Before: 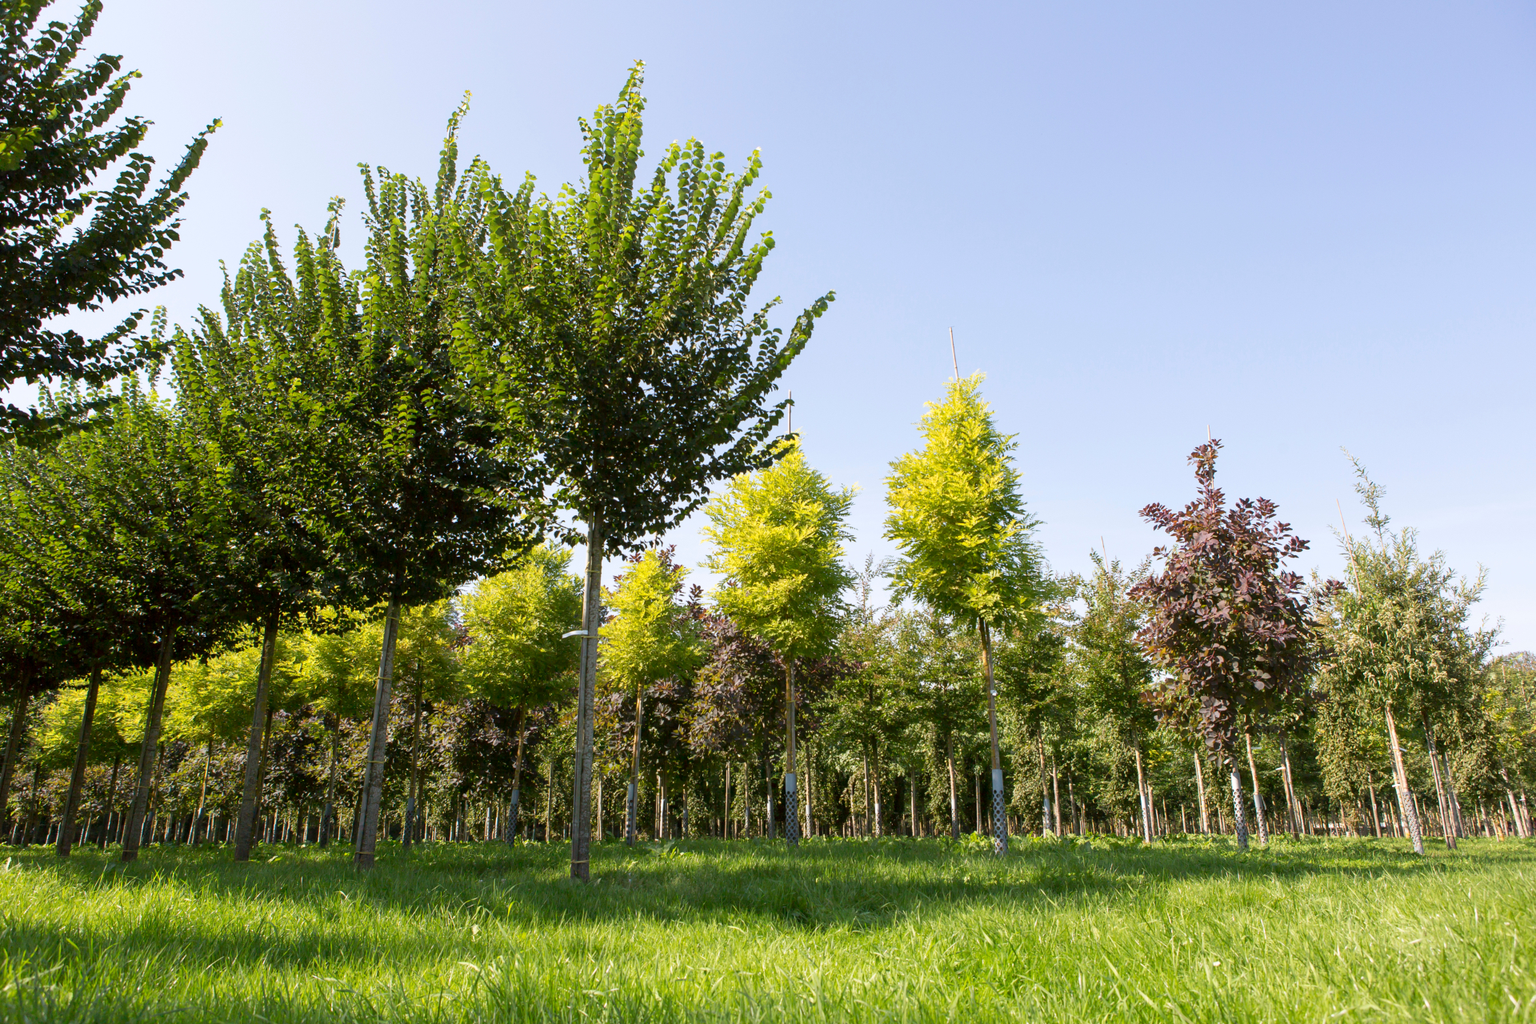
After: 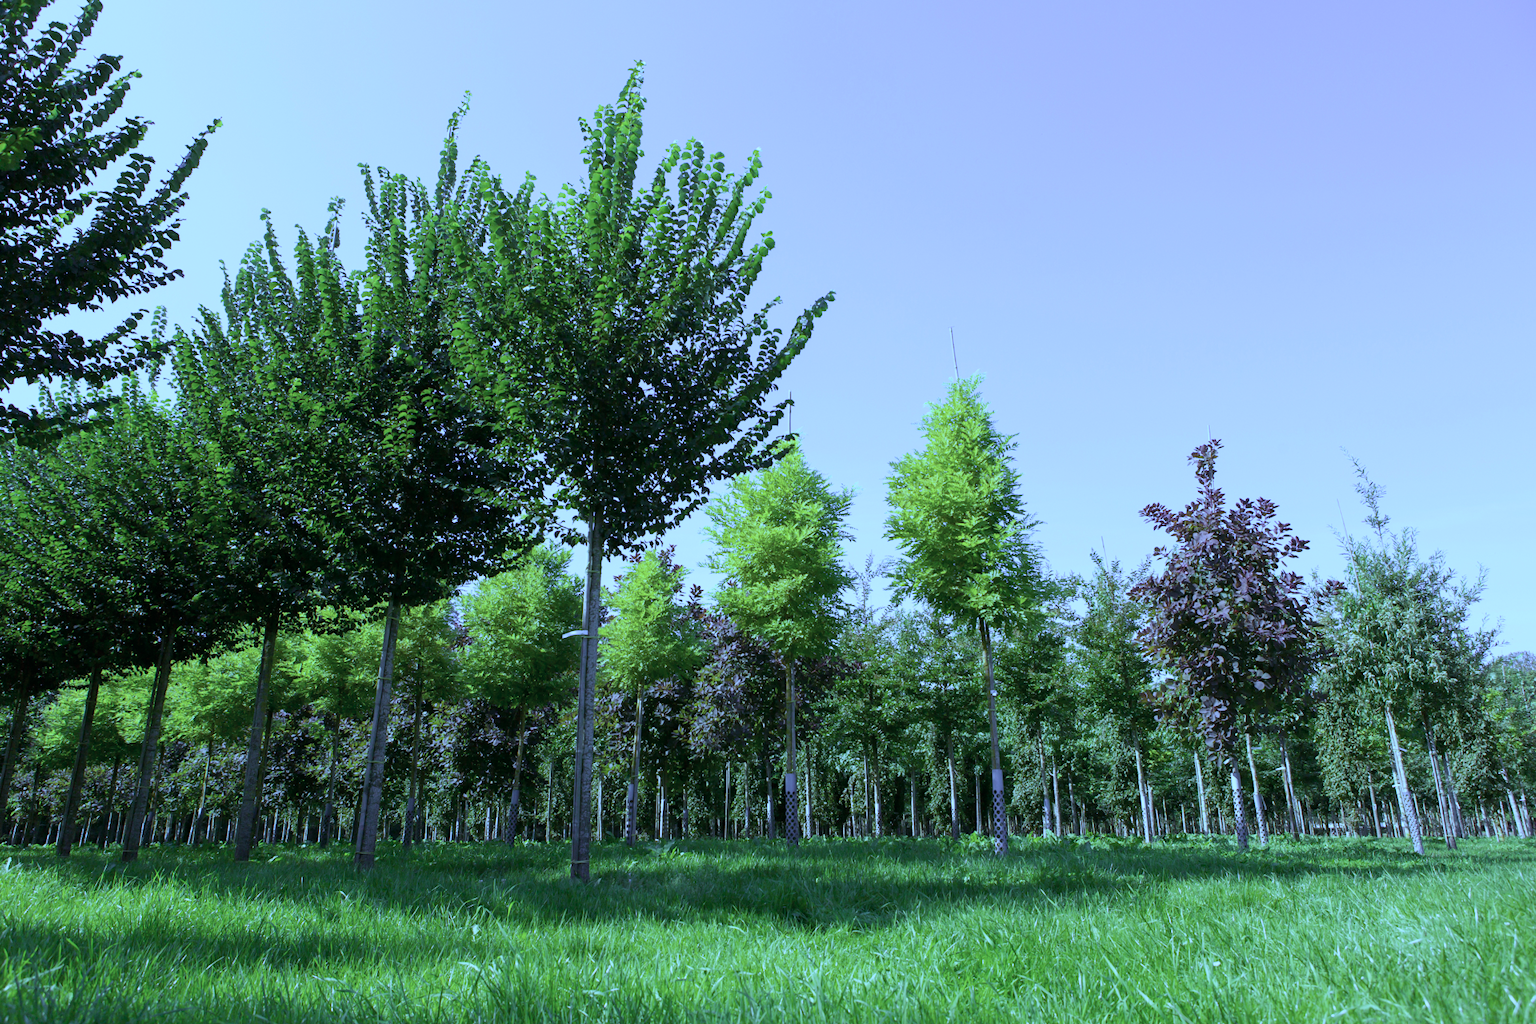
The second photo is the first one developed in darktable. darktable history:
exposure: exposure -0.492 EV, compensate highlight preservation false
color balance: mode lift, gamma, gain (sRGB), lift [0.997, 0.979, 1.021, 1.011], gamma [1, 1.084, 0.916, 0.998], gain [1, 0.87, 1.13, 1.101], contrast 4.55%, contrast fulcrum 38.24%, output saturation 104.09%
white balance: red 0.766, blue 1.537
color contrast: blue-yellow contrast 0.7
